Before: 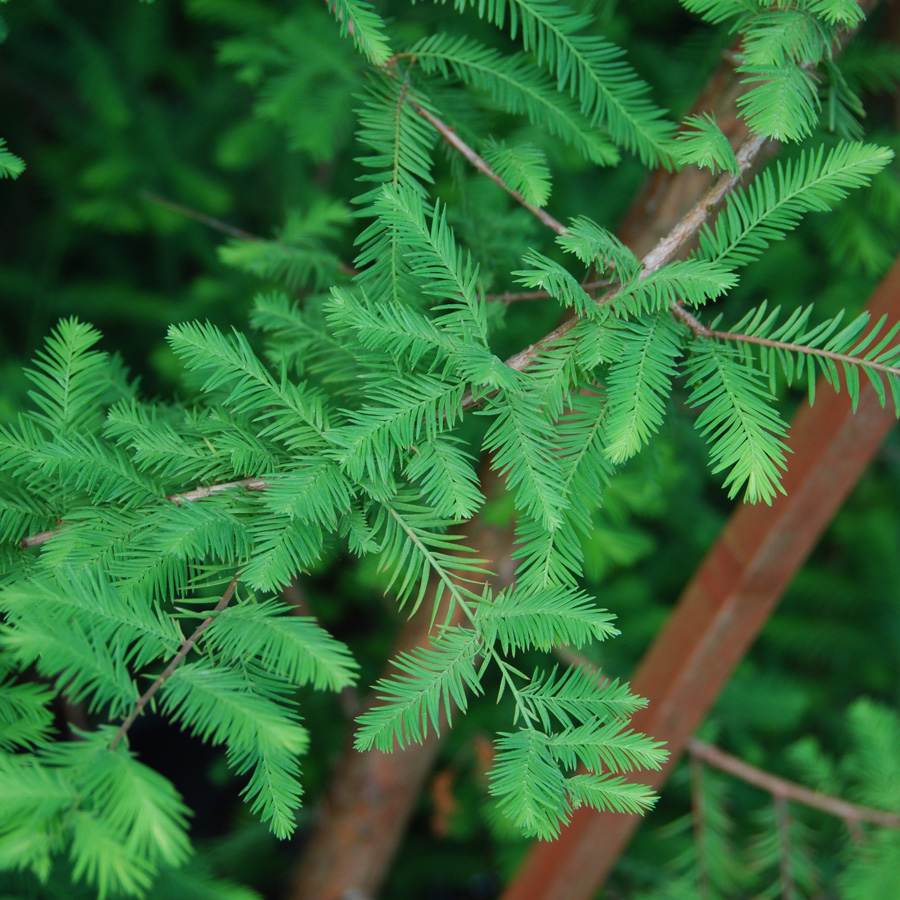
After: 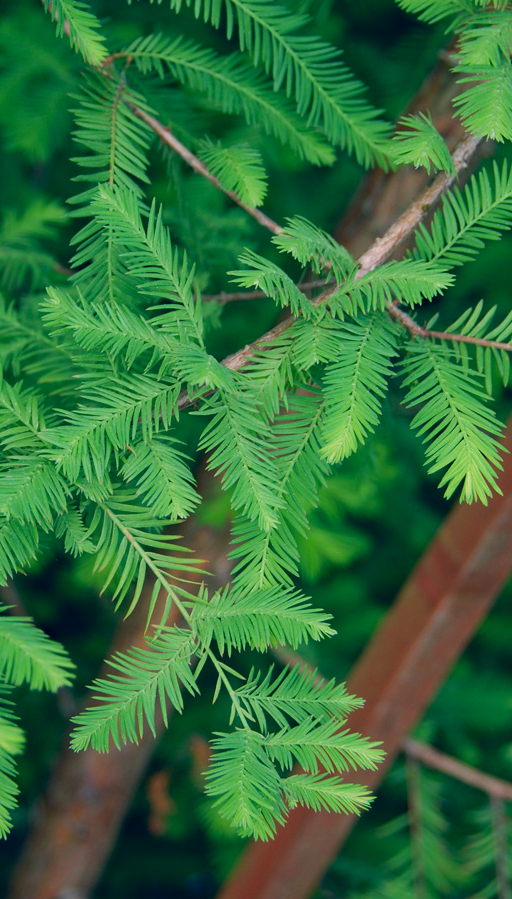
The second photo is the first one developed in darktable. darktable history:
haze removal: compatibility mode true, adaptive false
crop: left 31.581%, top 0.02%, right 11.478%
color correction: highlights a* 10.26, highlights b* 14.8, shadows a* -10.32, shadows b* -14.92
